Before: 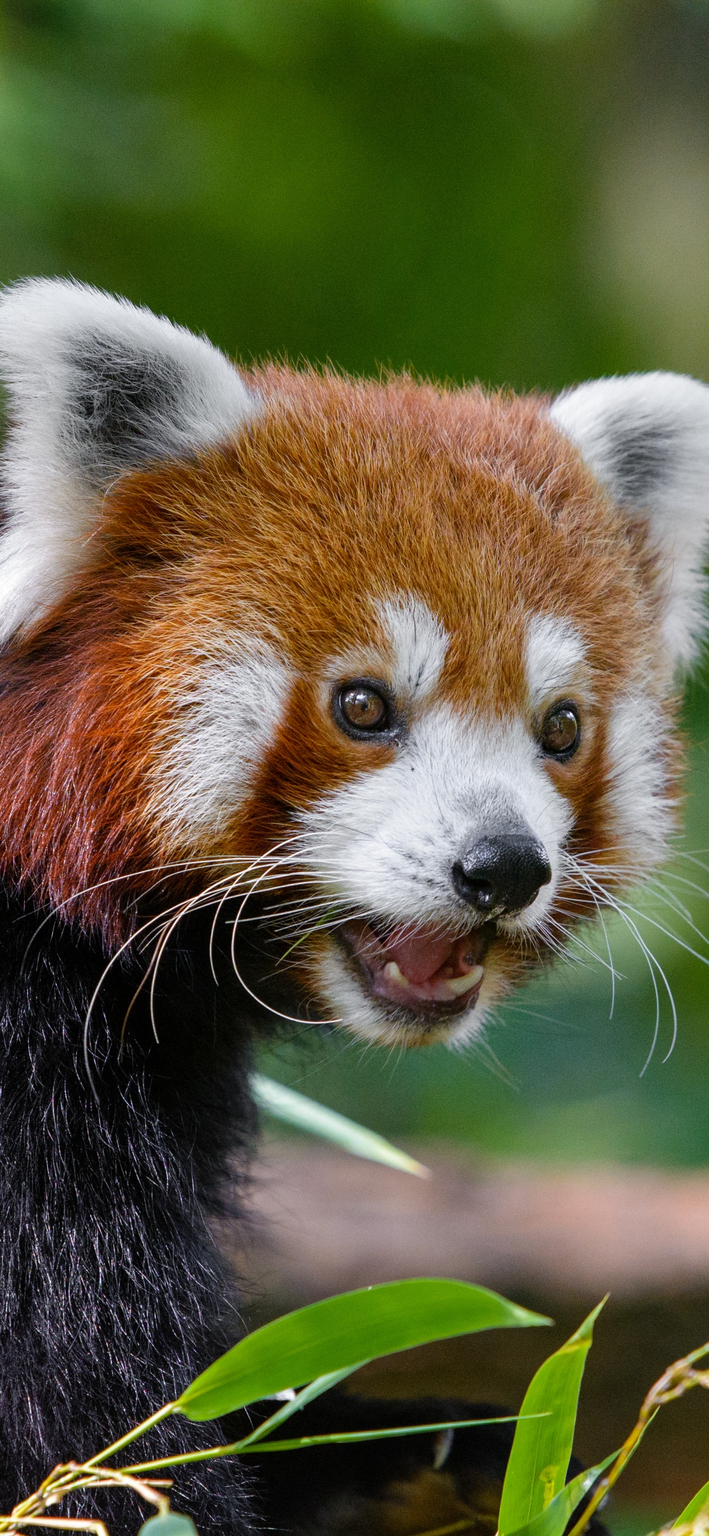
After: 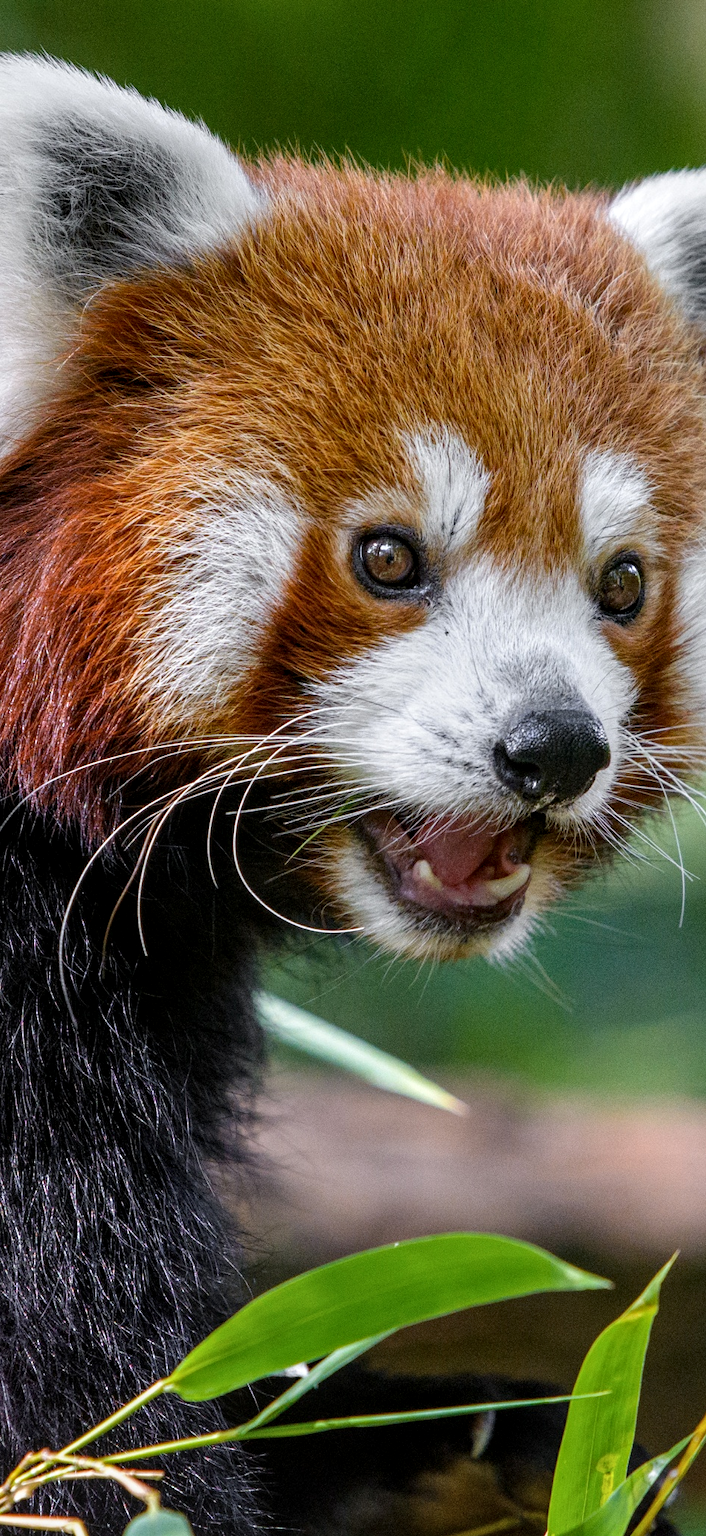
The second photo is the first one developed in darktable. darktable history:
sharpen: radius 5.285, amount 0.316, threshold 26.469
crop and rotate: left 4.877%, top 15.157%, right 10.677%
levels: levels [0, 0.499, 1]
local contrast: detail 130%
